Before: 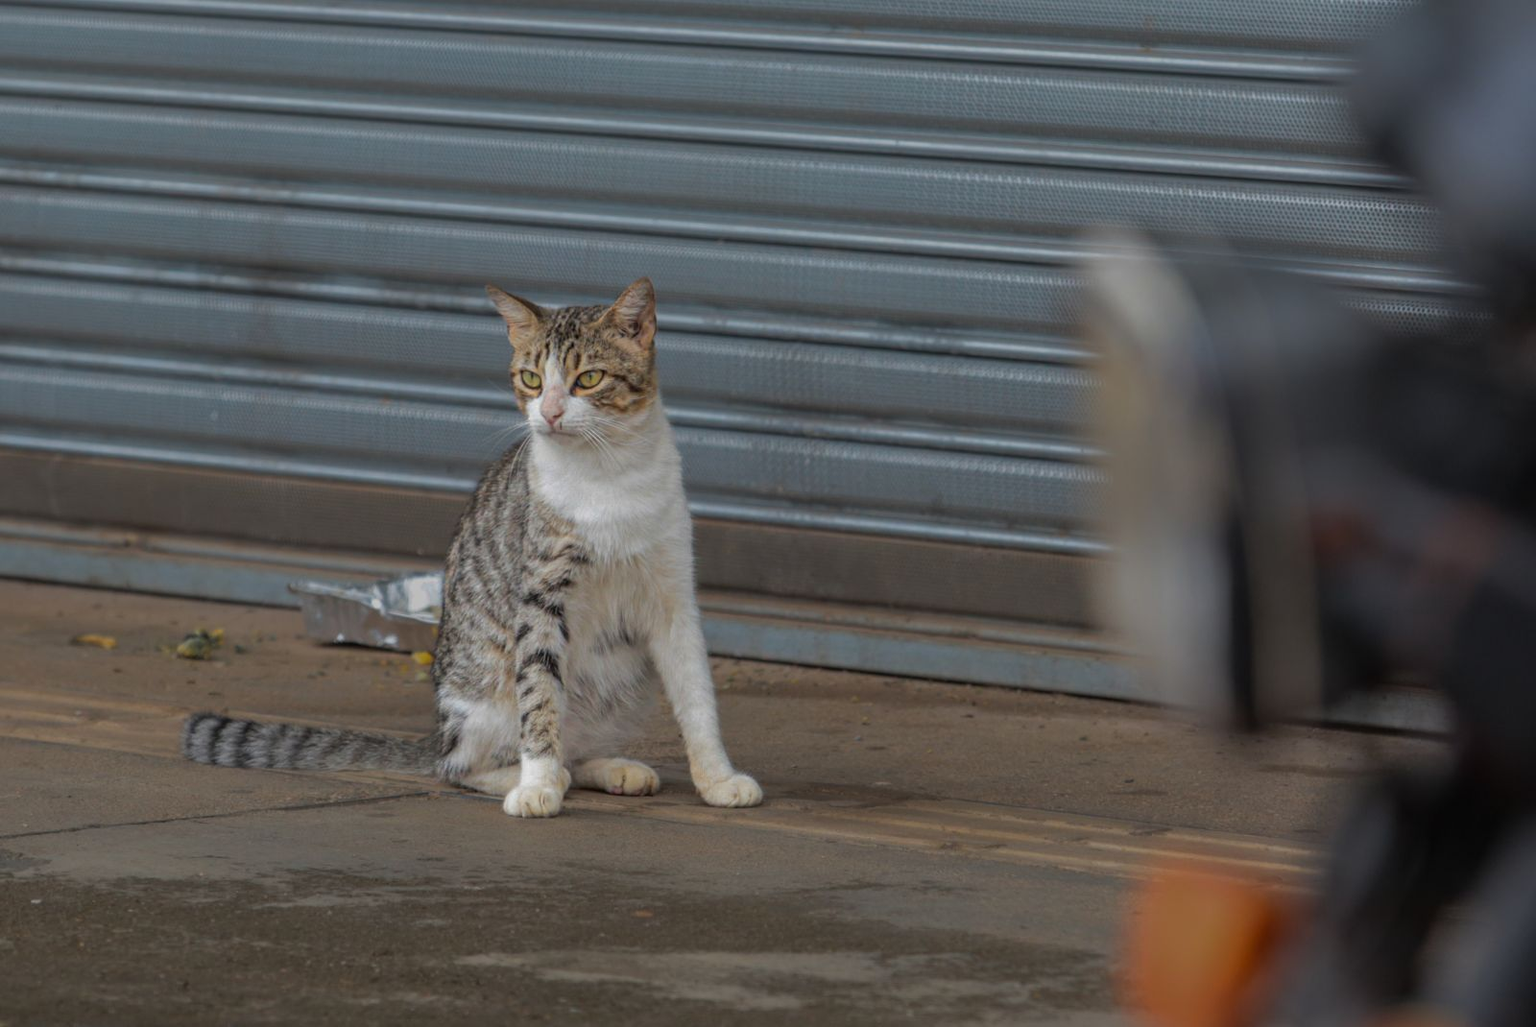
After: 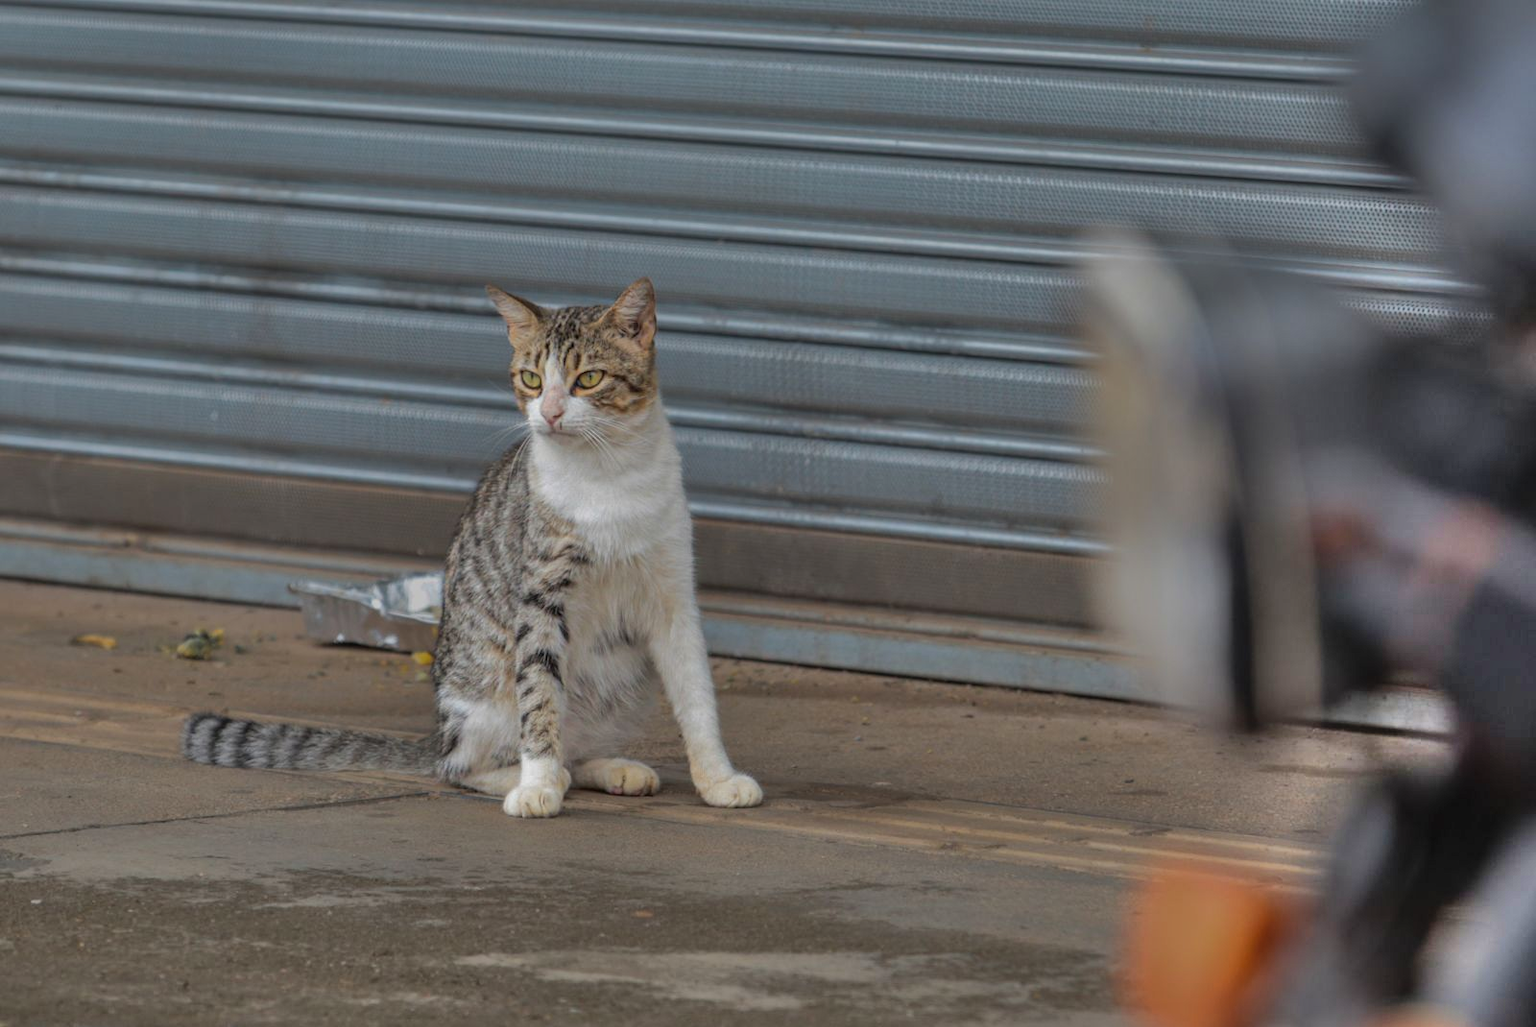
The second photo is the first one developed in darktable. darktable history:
shadows and highlights: shadows 73.34, highlights -23.28, soften with gaussian
